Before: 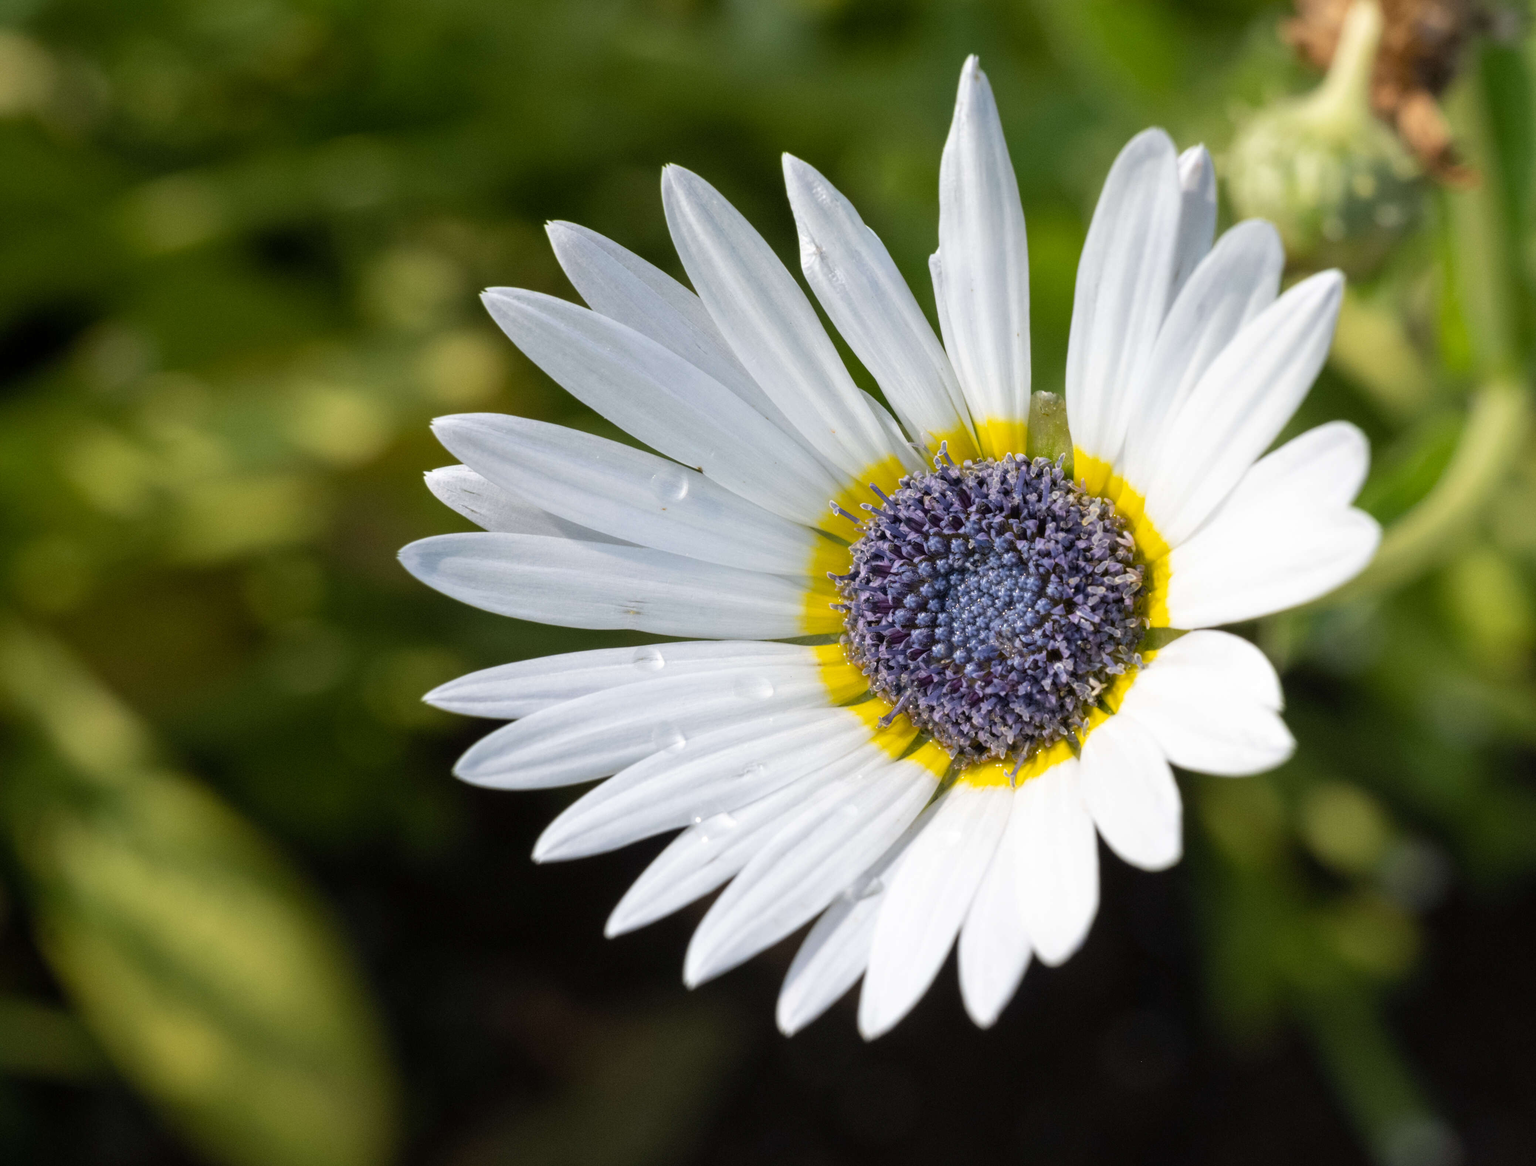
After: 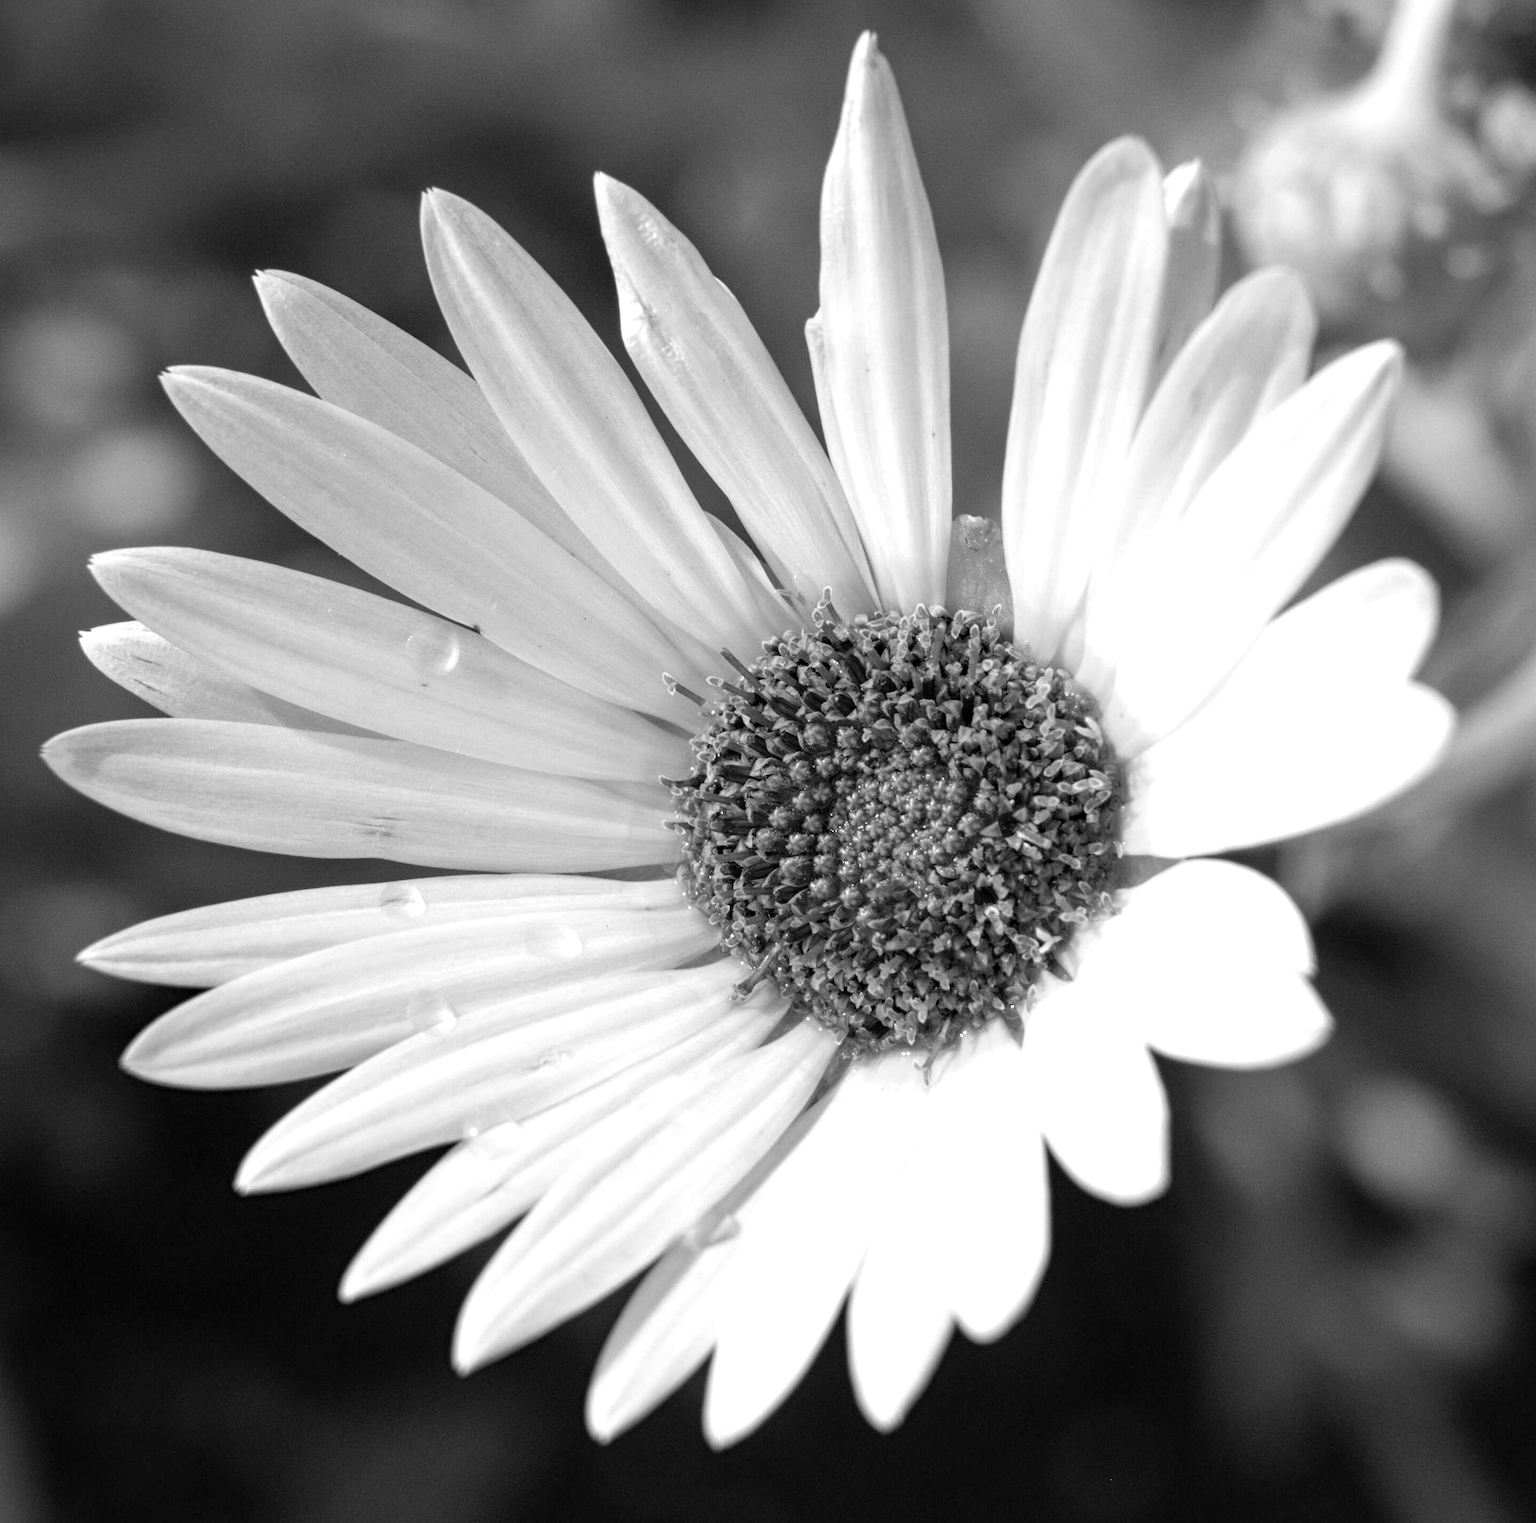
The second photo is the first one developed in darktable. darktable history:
white balance: emerald 1
monochrome: a -6.99, b 35.61, size 1.4
exposure: exposure 0.376 EV, compensate highlight preservation false
haze removal: compatibility mode true, adaptive false
crop and rotate: left 24.034%, top 2.838%, right 6.406%, bottom 6.299%
